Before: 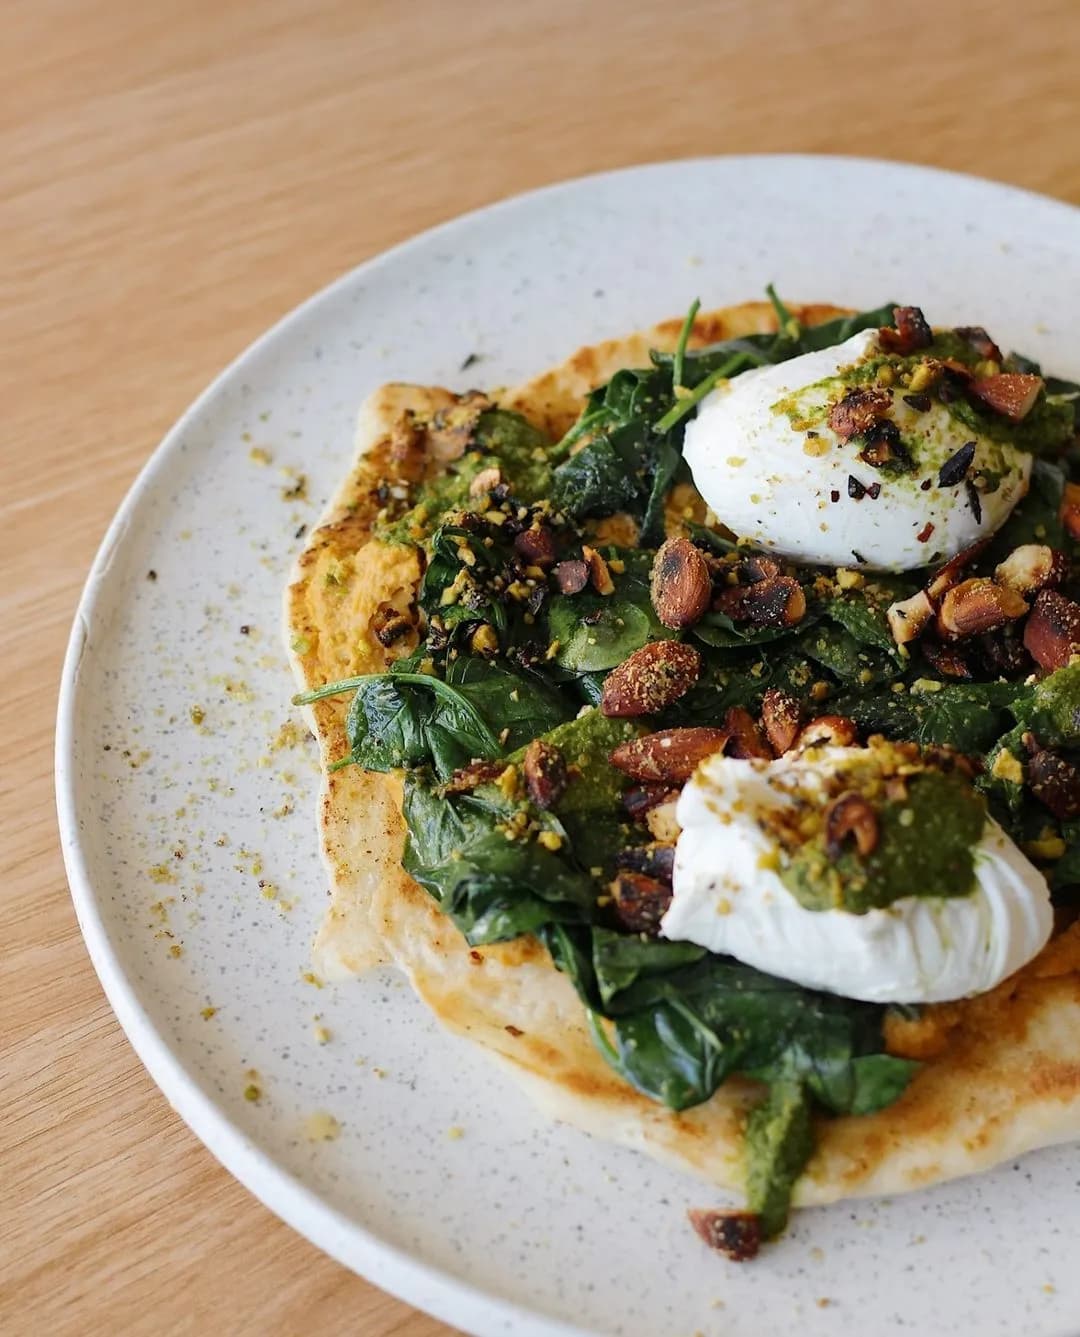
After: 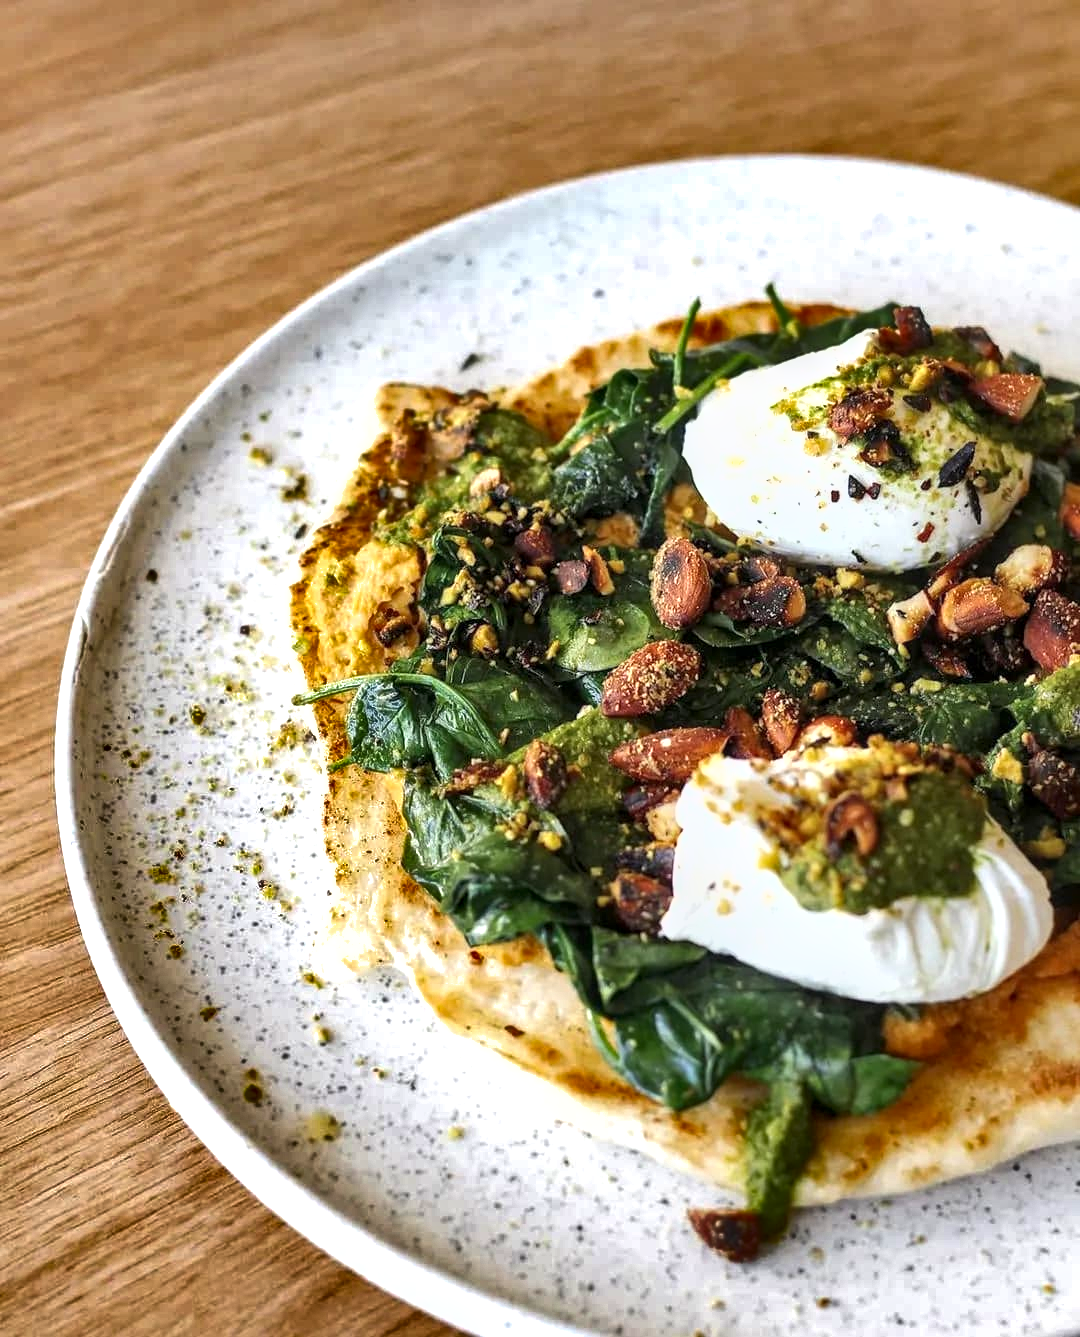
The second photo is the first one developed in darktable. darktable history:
exposure: exposure 0.657 EV, compensate highlight preservation false
shadows and highlights: radius 108.52, shadows 40.68, highlights -72.88, low approximation 0.01, soften with gaussian
local contrast: detail 130%
